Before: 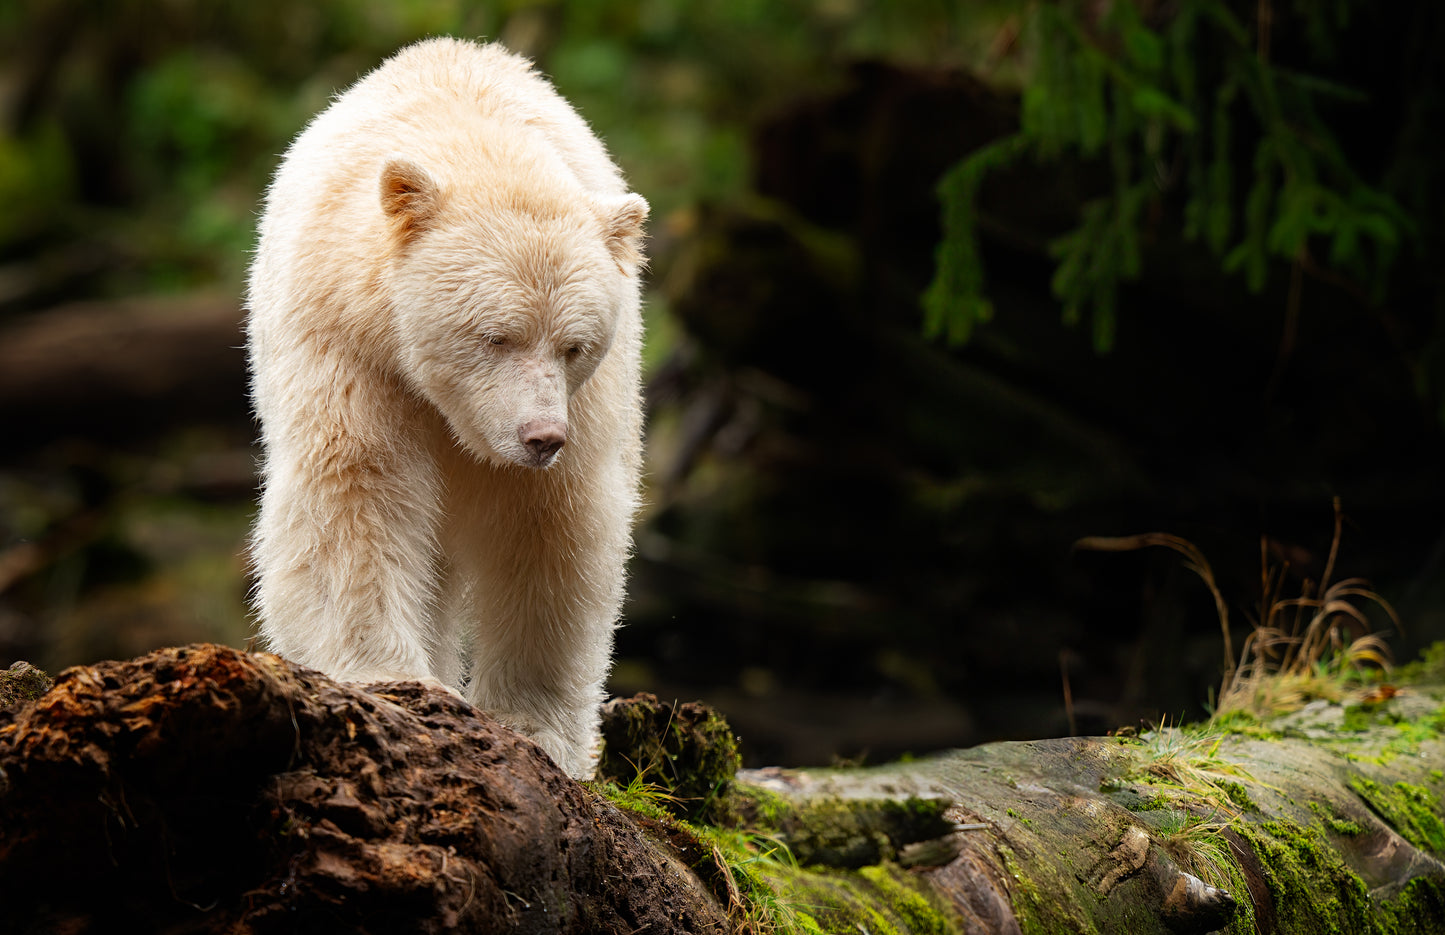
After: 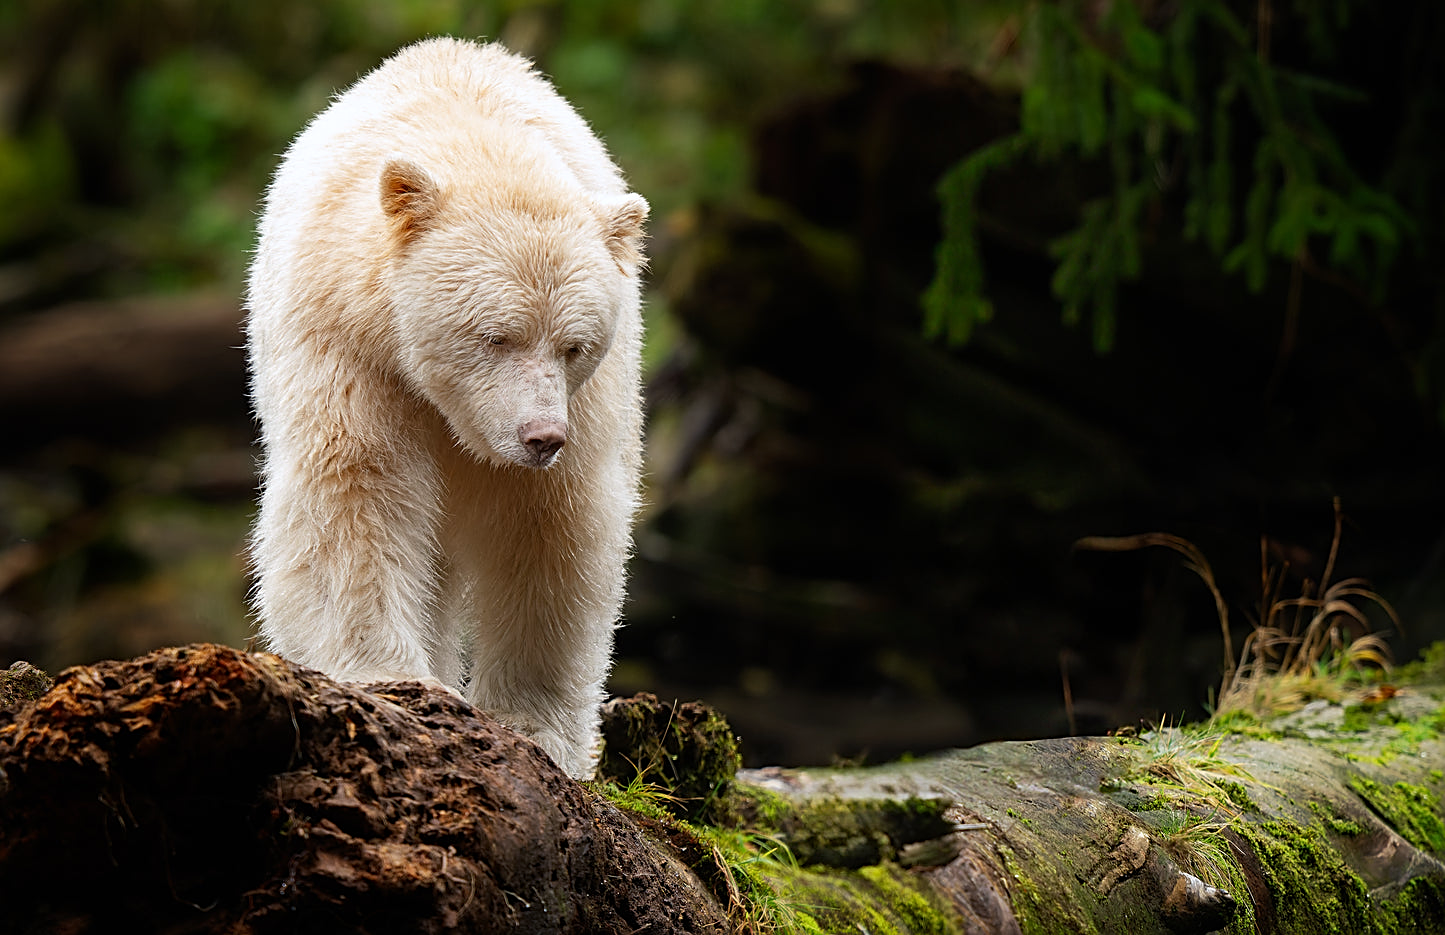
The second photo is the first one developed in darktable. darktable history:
sharpen: on, module defaults
rotate and perspective: crop left 0, crop top 0
white balance: red 0.983, blue 1.036
